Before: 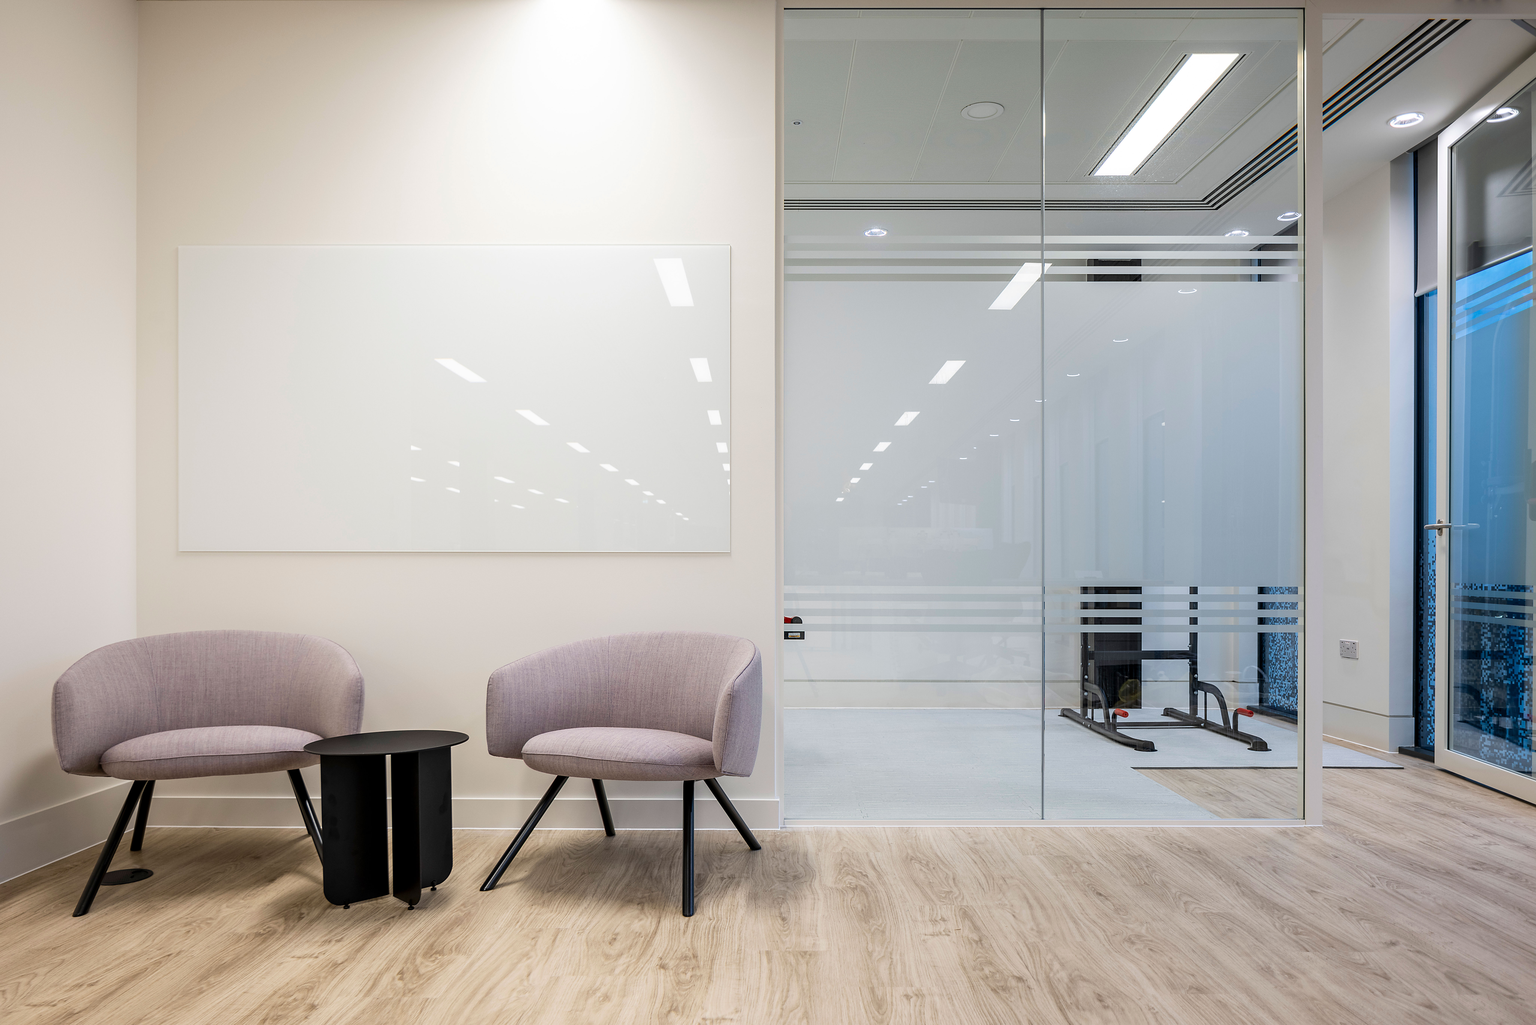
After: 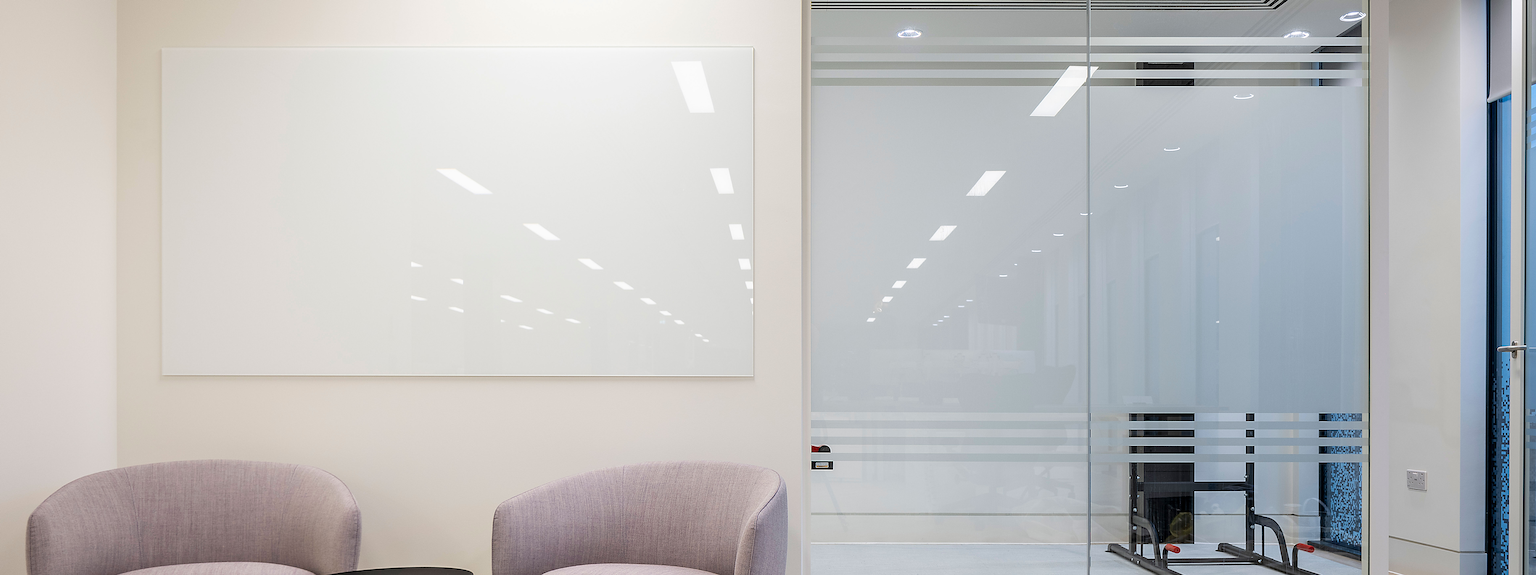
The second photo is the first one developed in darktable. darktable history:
crop: left 1.81%, top 19.662%, right 4.909%, bottom 27.955%
sharpen: on, module defaults
